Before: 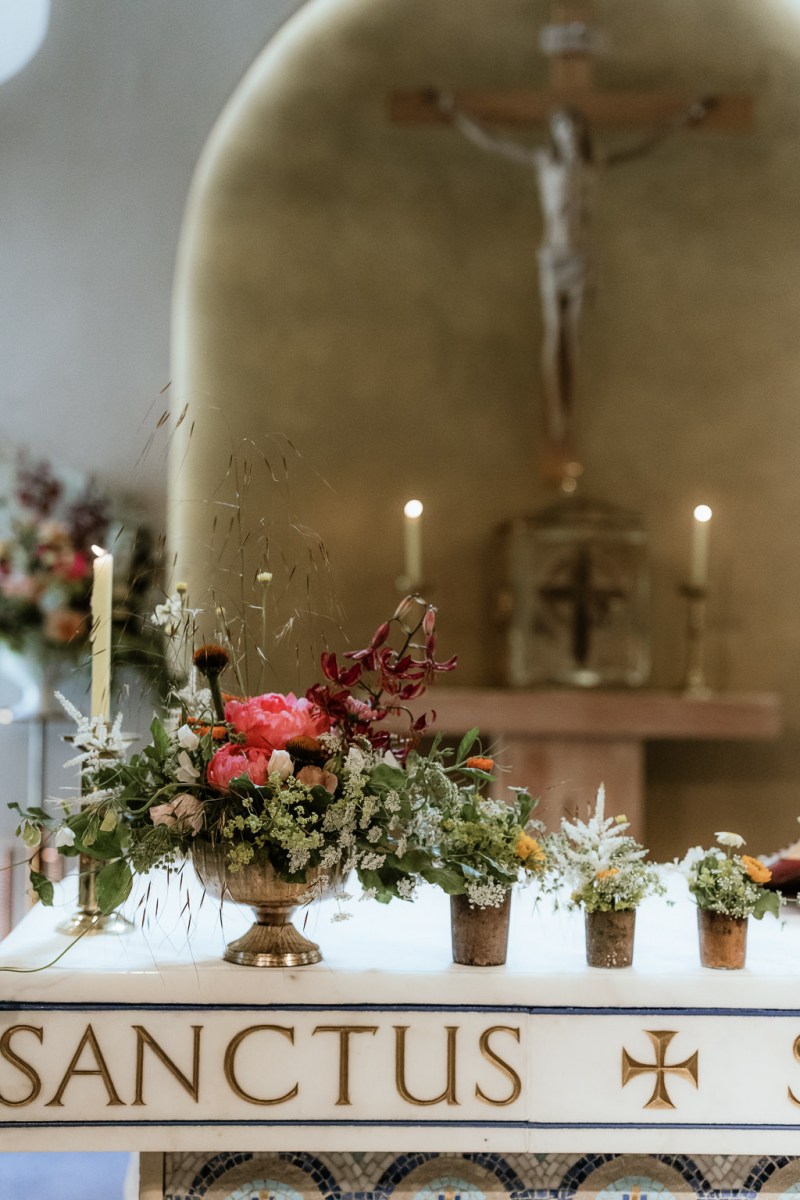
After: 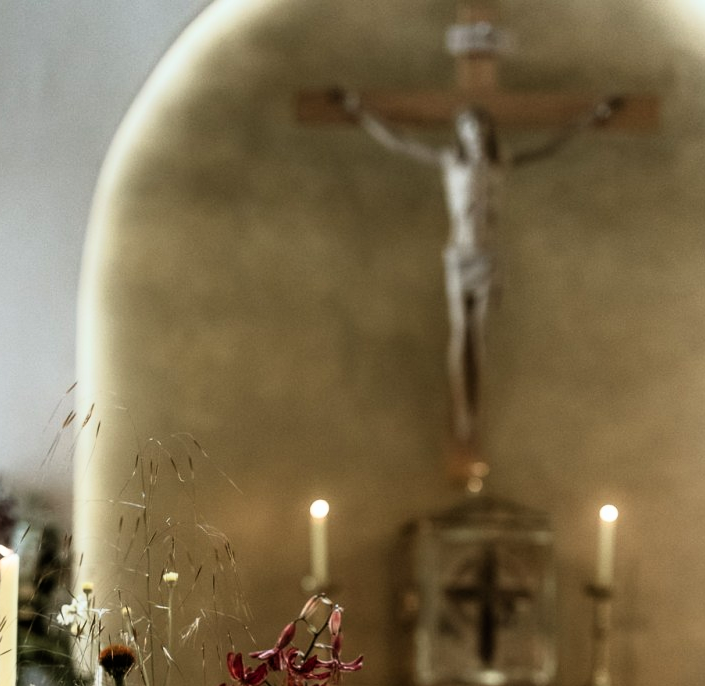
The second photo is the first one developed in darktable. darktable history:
base curve: curves: ch0 [(0, 0) (0.005, 0.002) (0.193, 0.295) (0.399, 0.664) (0.75, 0.928) (1, 1)]
crop and rotate: left 11.812%, bottom 42.776%
